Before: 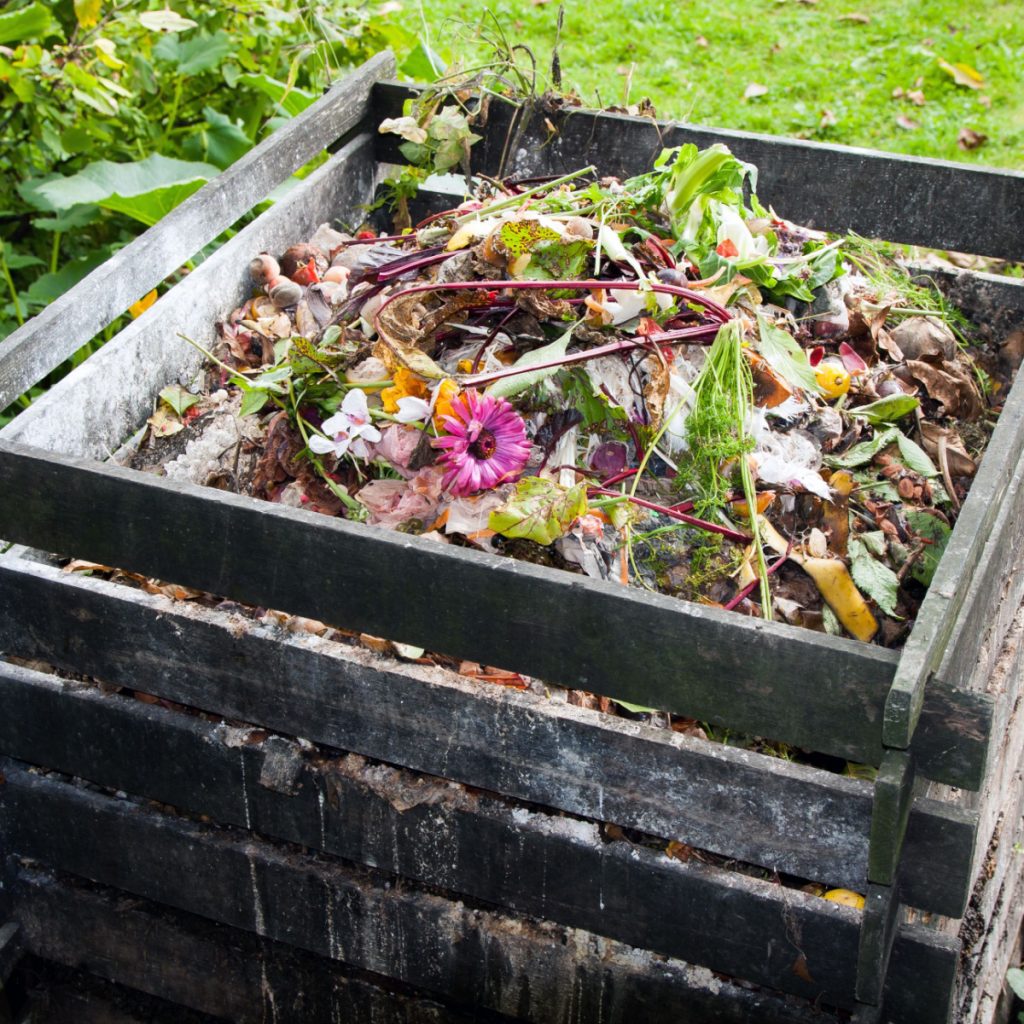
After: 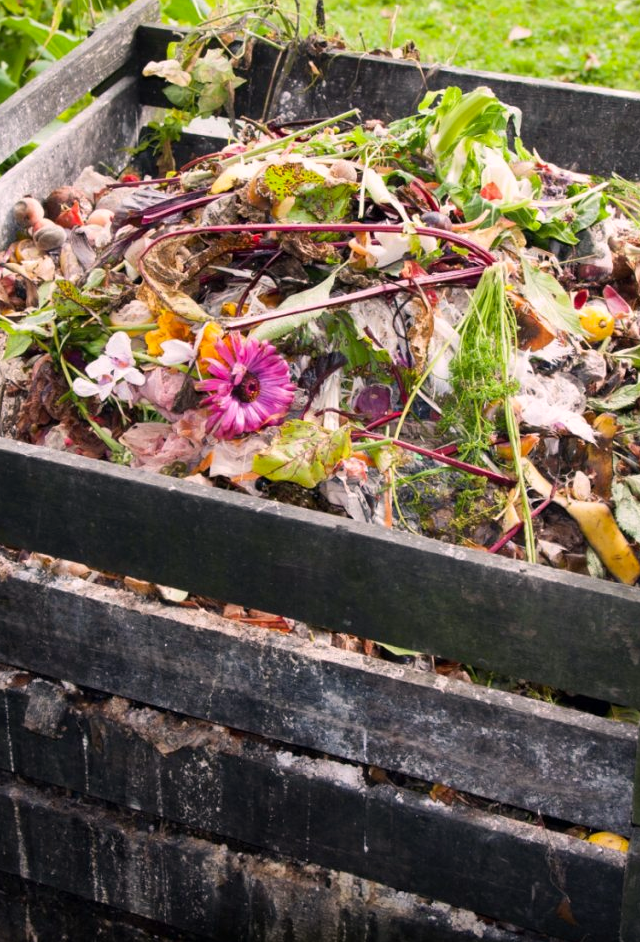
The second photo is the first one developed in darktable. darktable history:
crop and rotate: left 23.079%, top 5.634%, right 14.378%, bottom 2.293%
color correction: highlights a* 7.76, highlights b* 3.92
